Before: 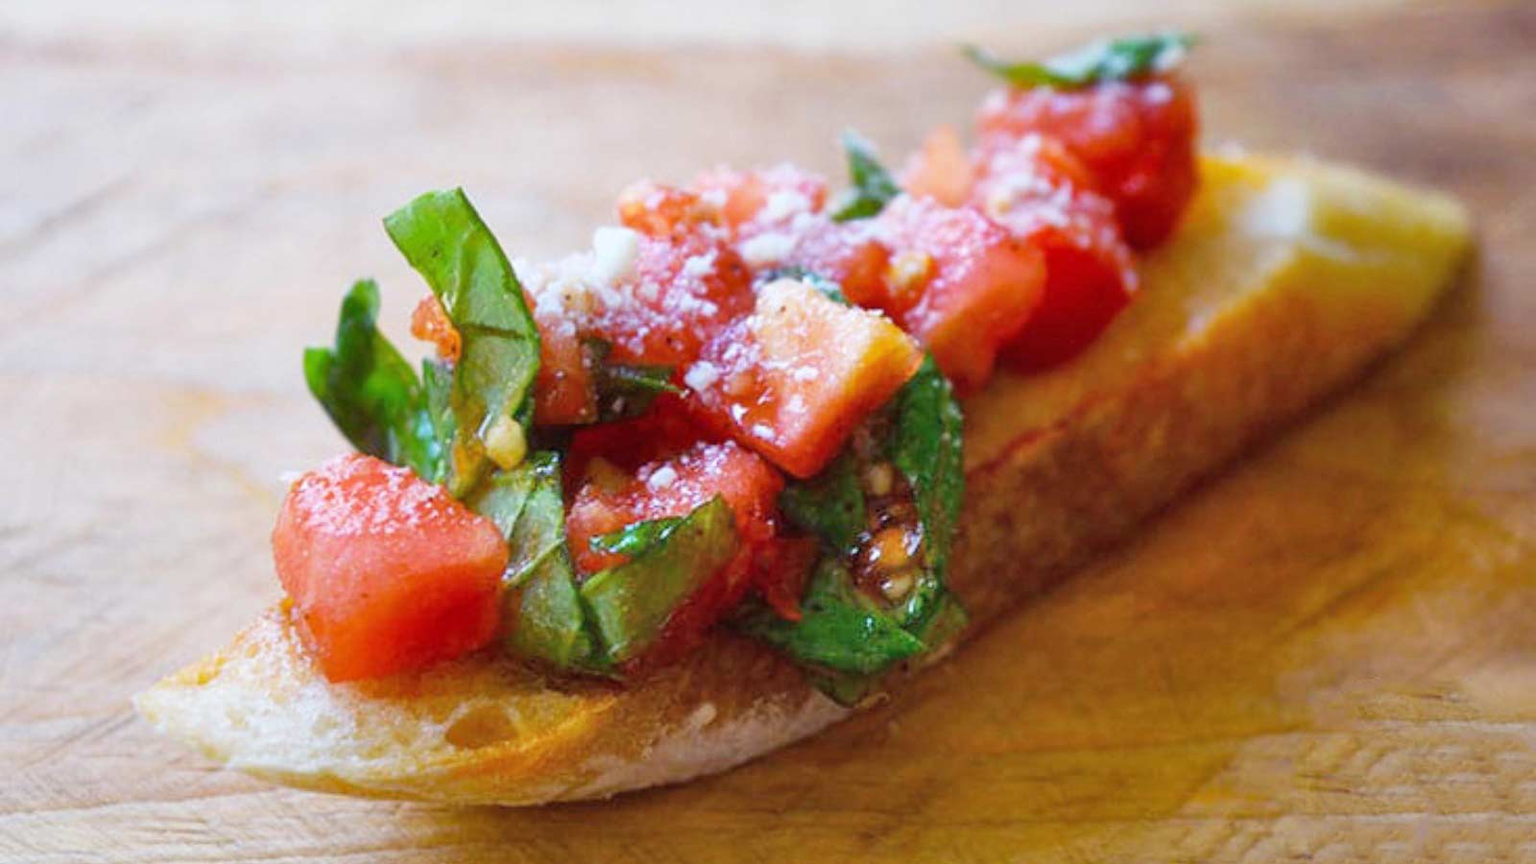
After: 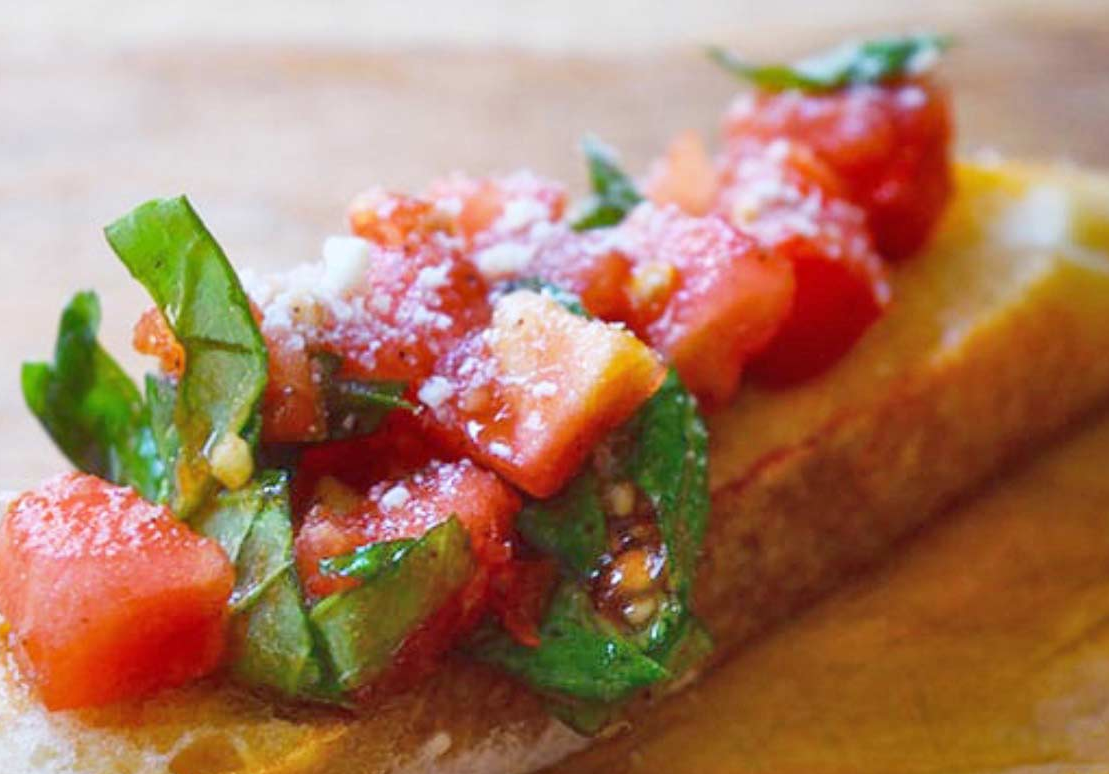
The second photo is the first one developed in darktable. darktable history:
rgb curve: curves: ch0 [(0, 0) (0.093, 0.159) (0.241, 0.265) (0.414, 0.42) (1, 1)], compensate middle gray true, preserve colors basic power
rgb levels: preserve colors max RGB
crop: left 18.479%, right 12.2%, bottom 13.971%
